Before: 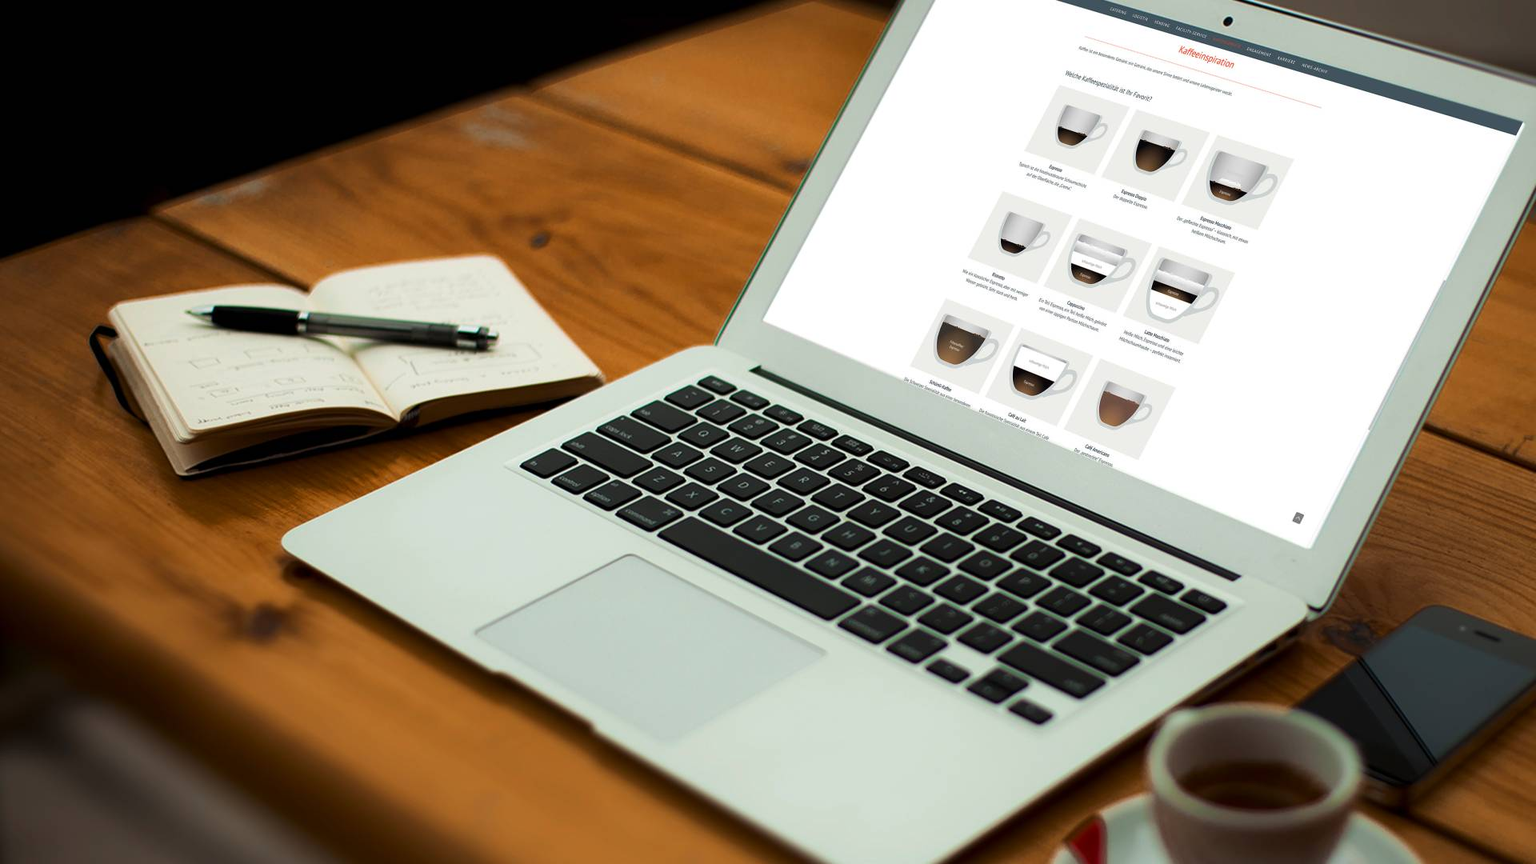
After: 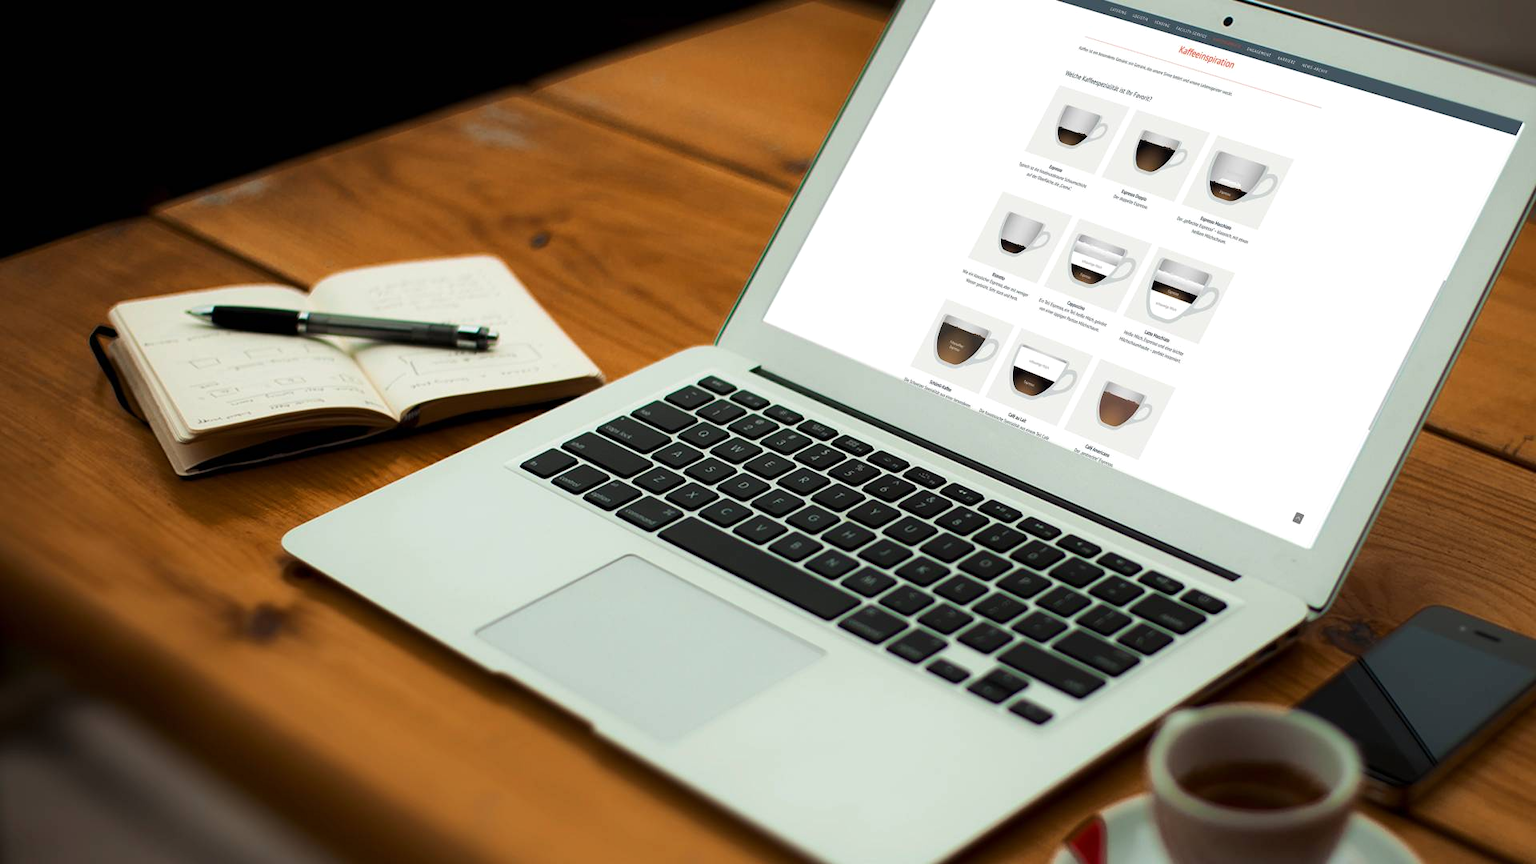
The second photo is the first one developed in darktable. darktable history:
exposure: compensate highlight preservation false
shadows and highlights: shadows 12, white point adjustment 1.2, highlights -0.36, soften with gaussian
